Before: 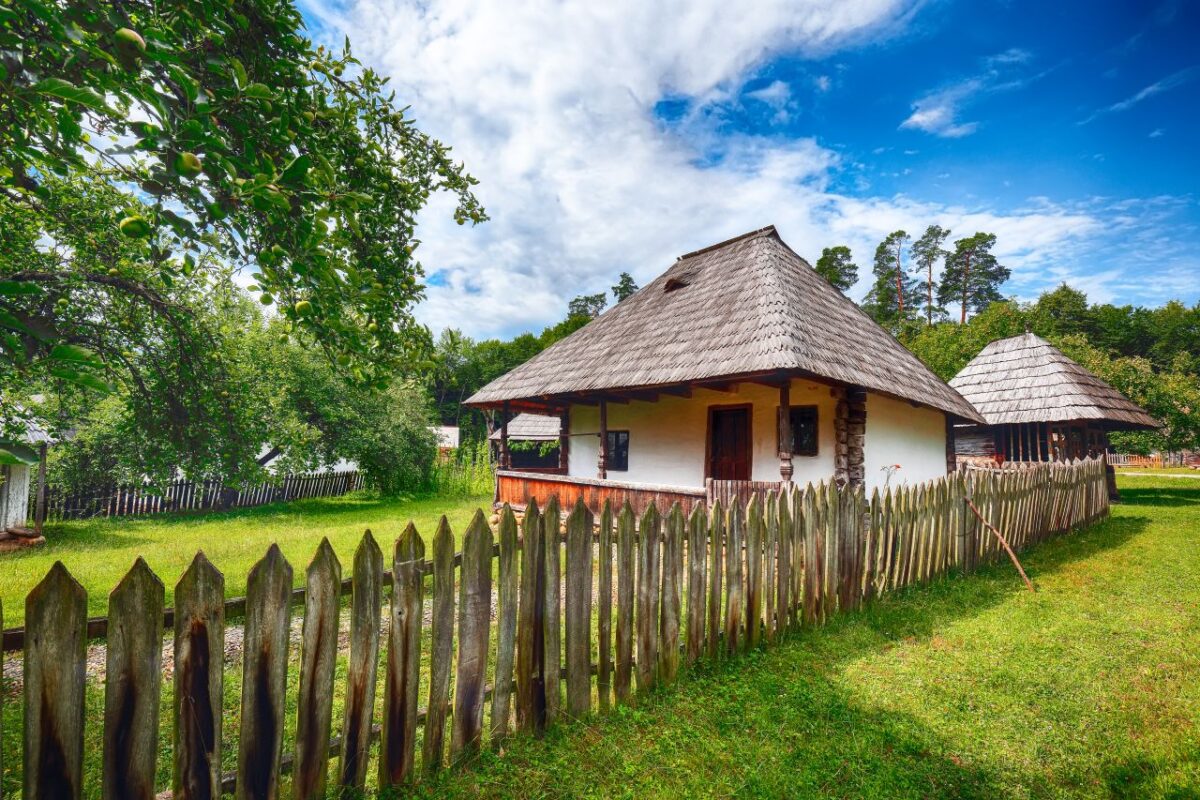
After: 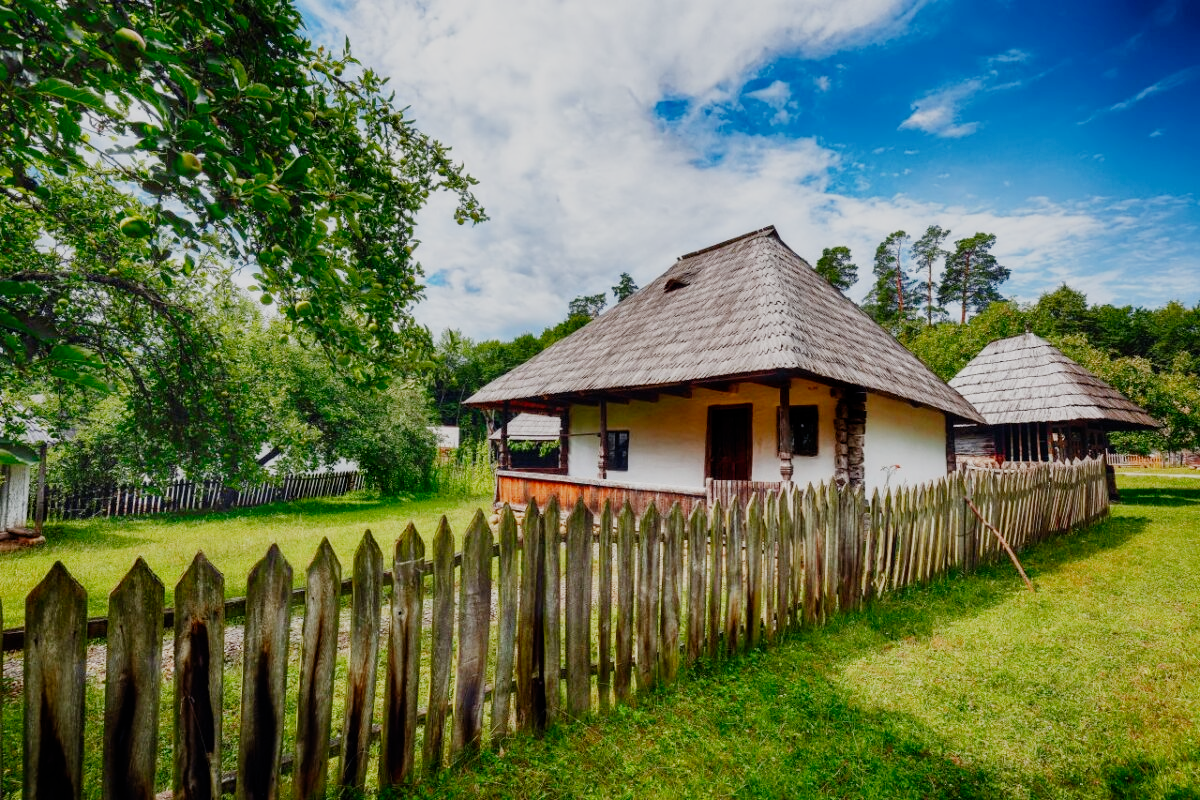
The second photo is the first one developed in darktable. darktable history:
filmic rgb: black relative exposure -7.65 EV, white relative exposure 4.56 EV, hardness 3.61, contrast 1.059, preserve chrominance no, color science v4 (2020), contrast in shadows soft
